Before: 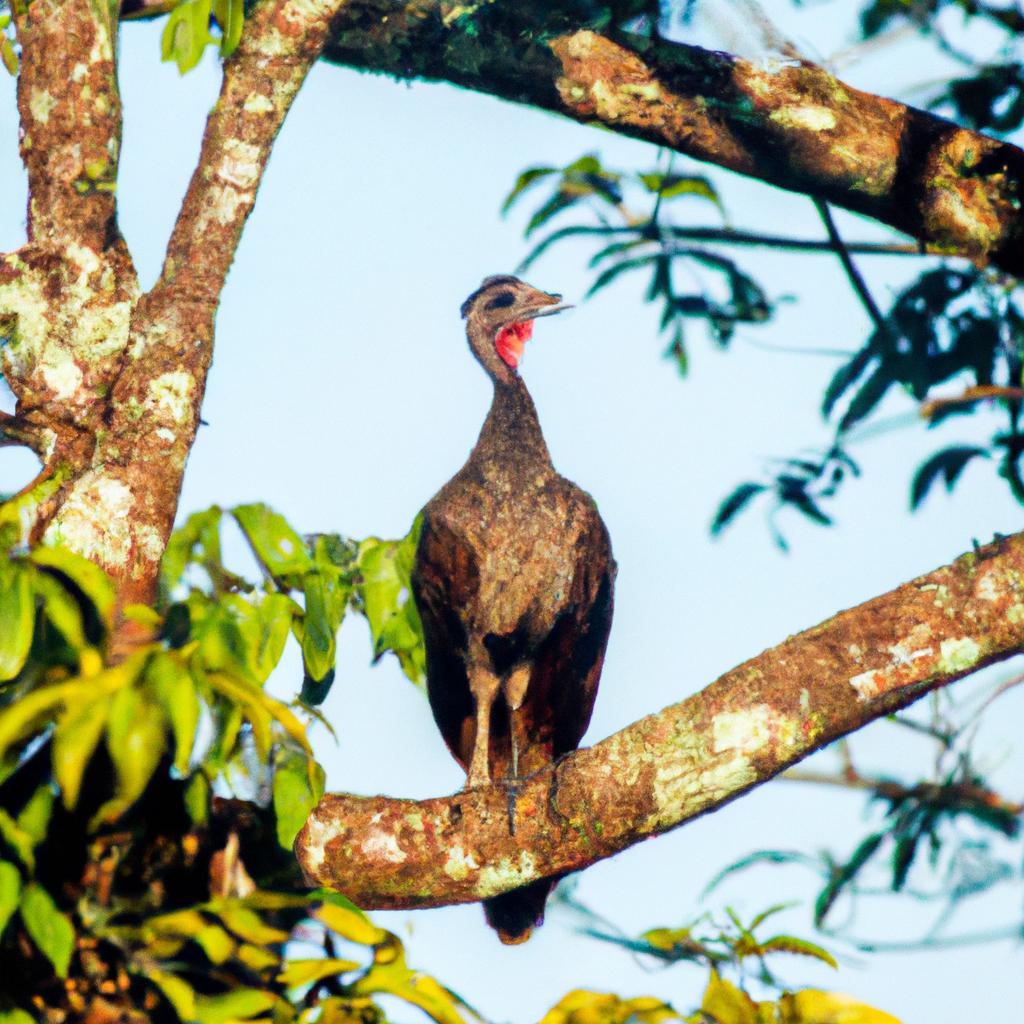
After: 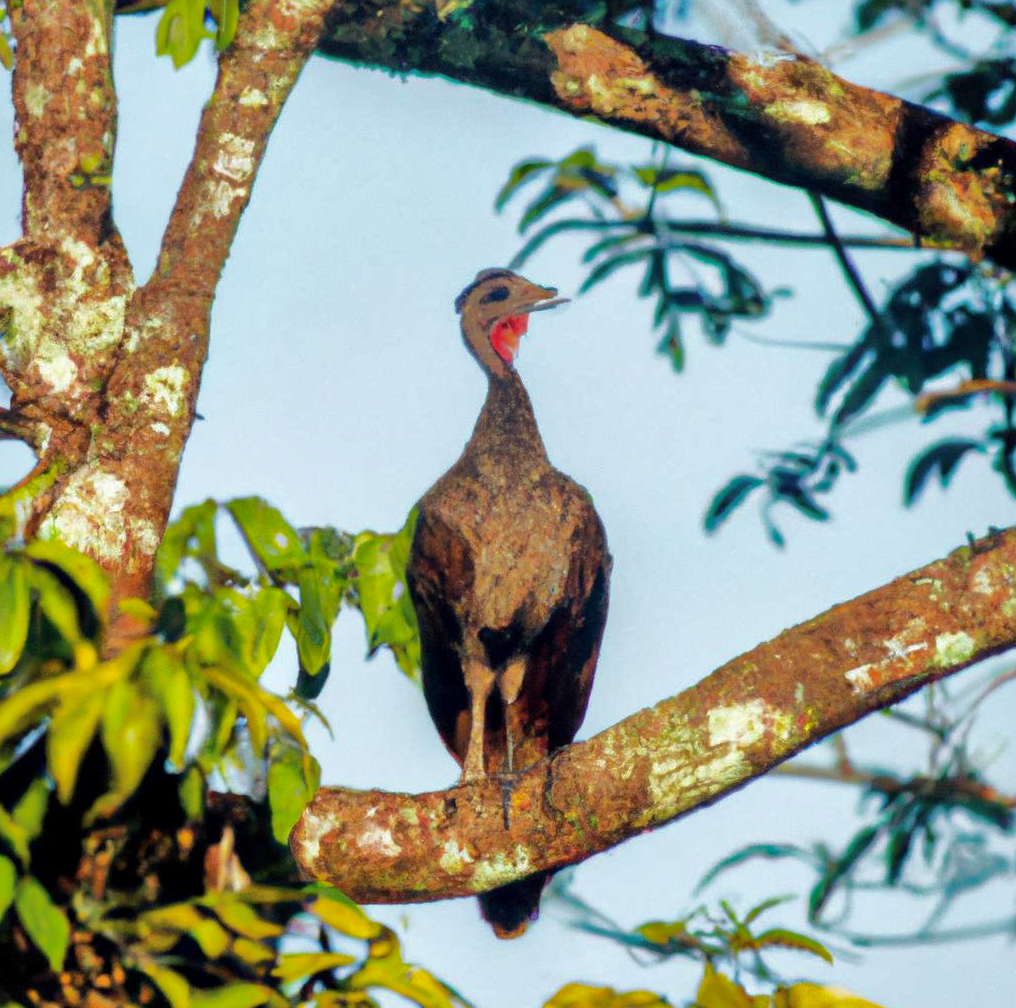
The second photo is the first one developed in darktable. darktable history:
local contrast: mode bilateral grid, contrast 19, coarseness 51, detail 120%, midtone range 0.2
crop: left 0.488%, top 0.617%, right 0.231%, bottom 0.899%
shadows and highlights: shadows 39.53, highlights -59.98
contrast brightness saturation: saturation -0.066
